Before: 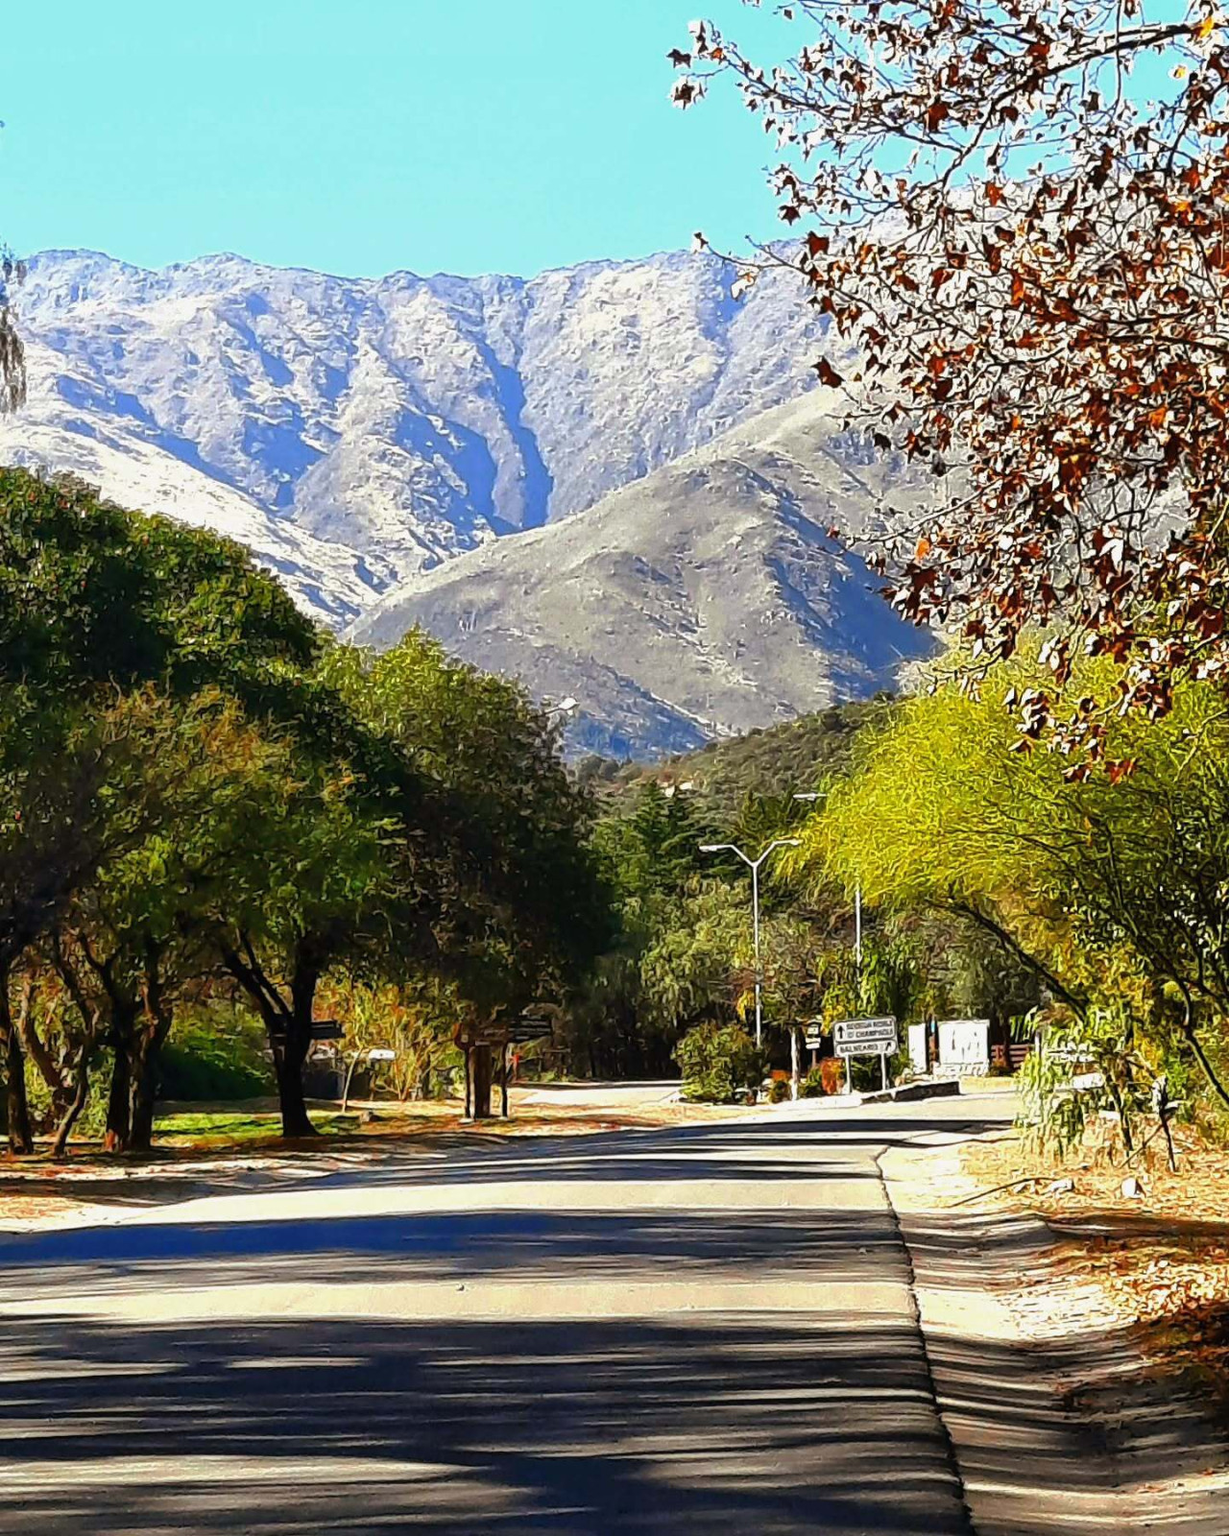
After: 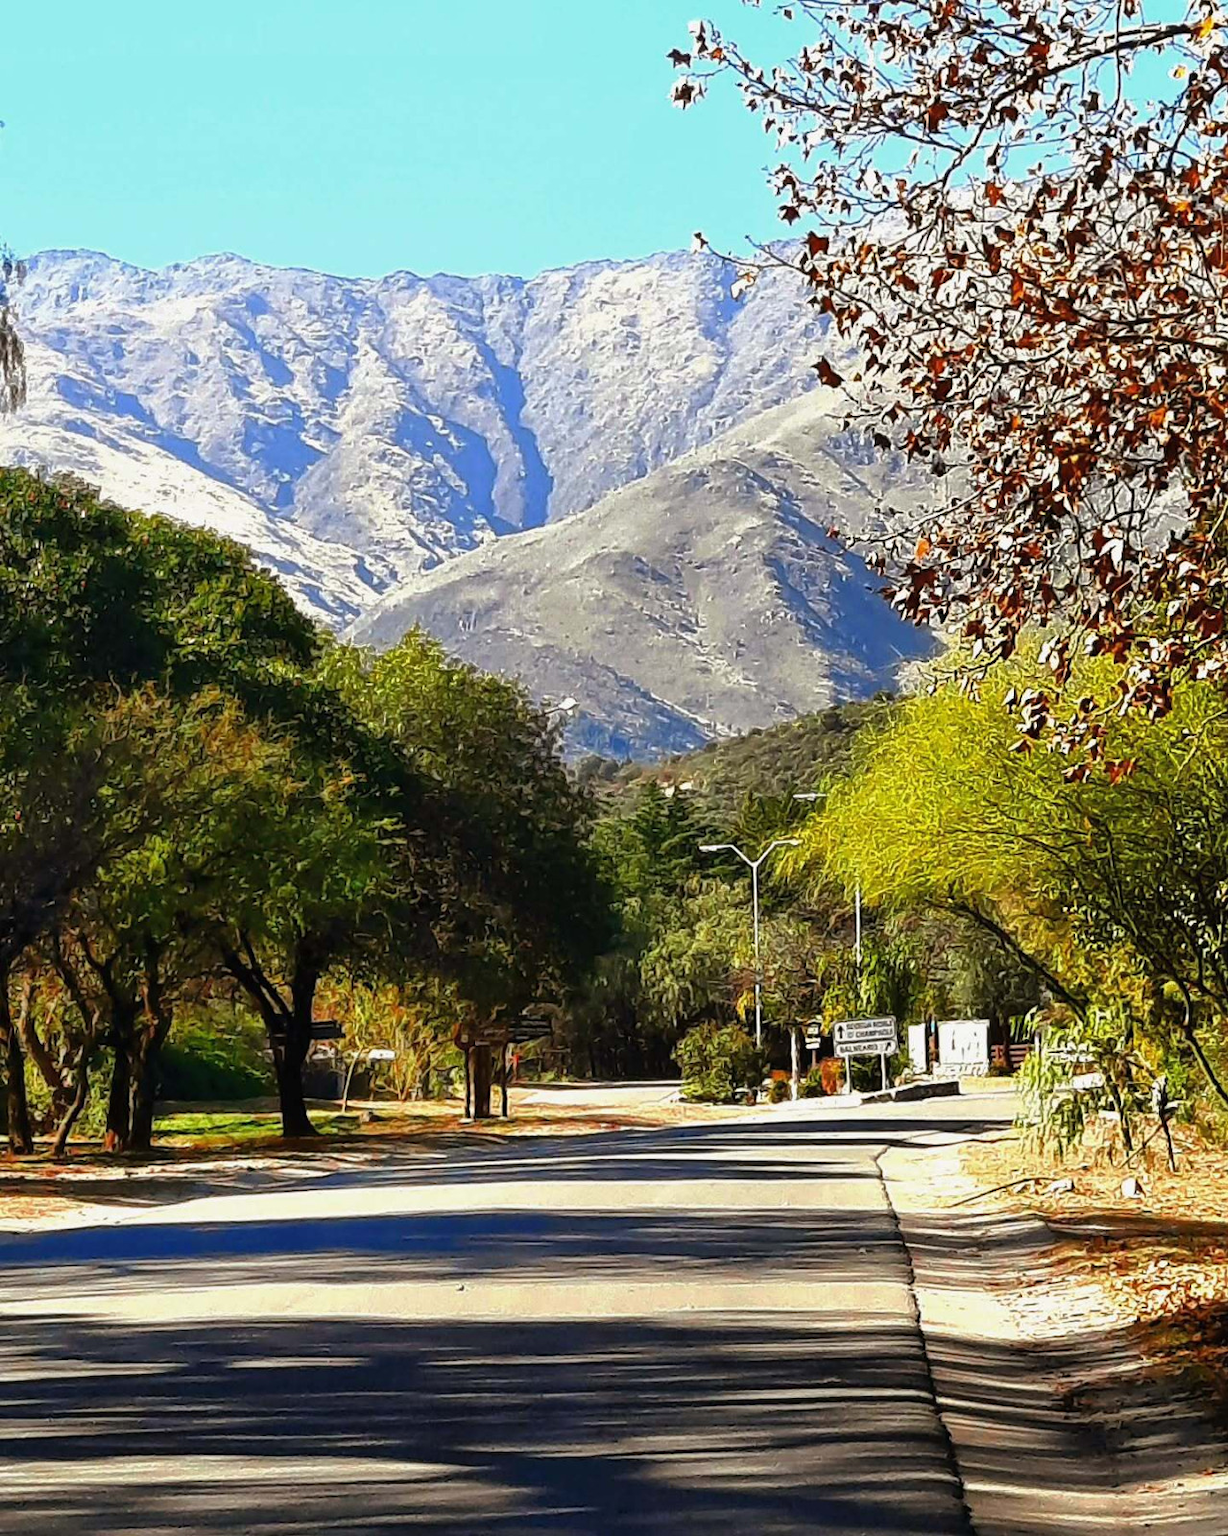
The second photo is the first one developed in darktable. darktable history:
color zones: mix -92.01%
